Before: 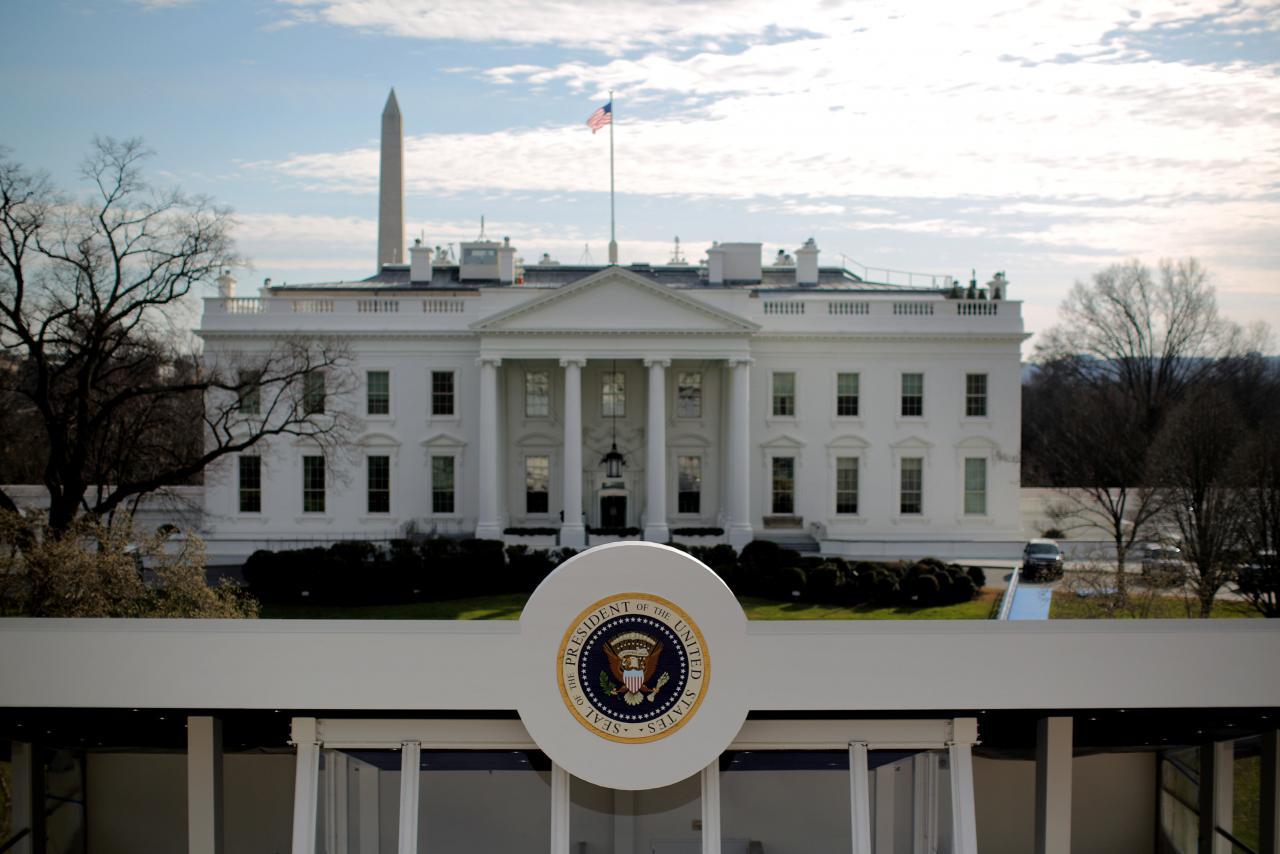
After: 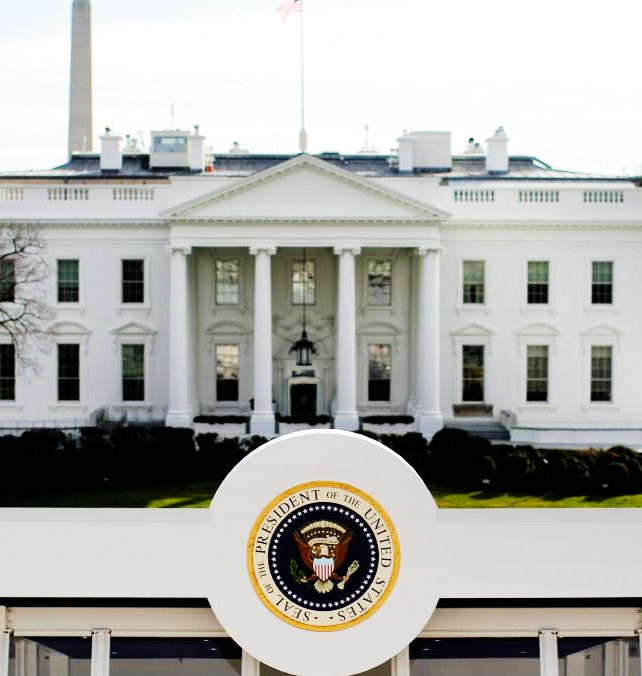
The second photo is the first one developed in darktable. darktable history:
crop and rotate: angle 0.018°, left 24.28%, top 13.175%, right 25.538%, bottom 7.523%
base curve: curves: ch0 [(0, 0) (0.007, 0.004) (0.027, 0.03) (0.046, 0.07) (0.207, 0.54) (0.442, 0.872) (0.673, 0.972) (1, 1)], preserve colors none
